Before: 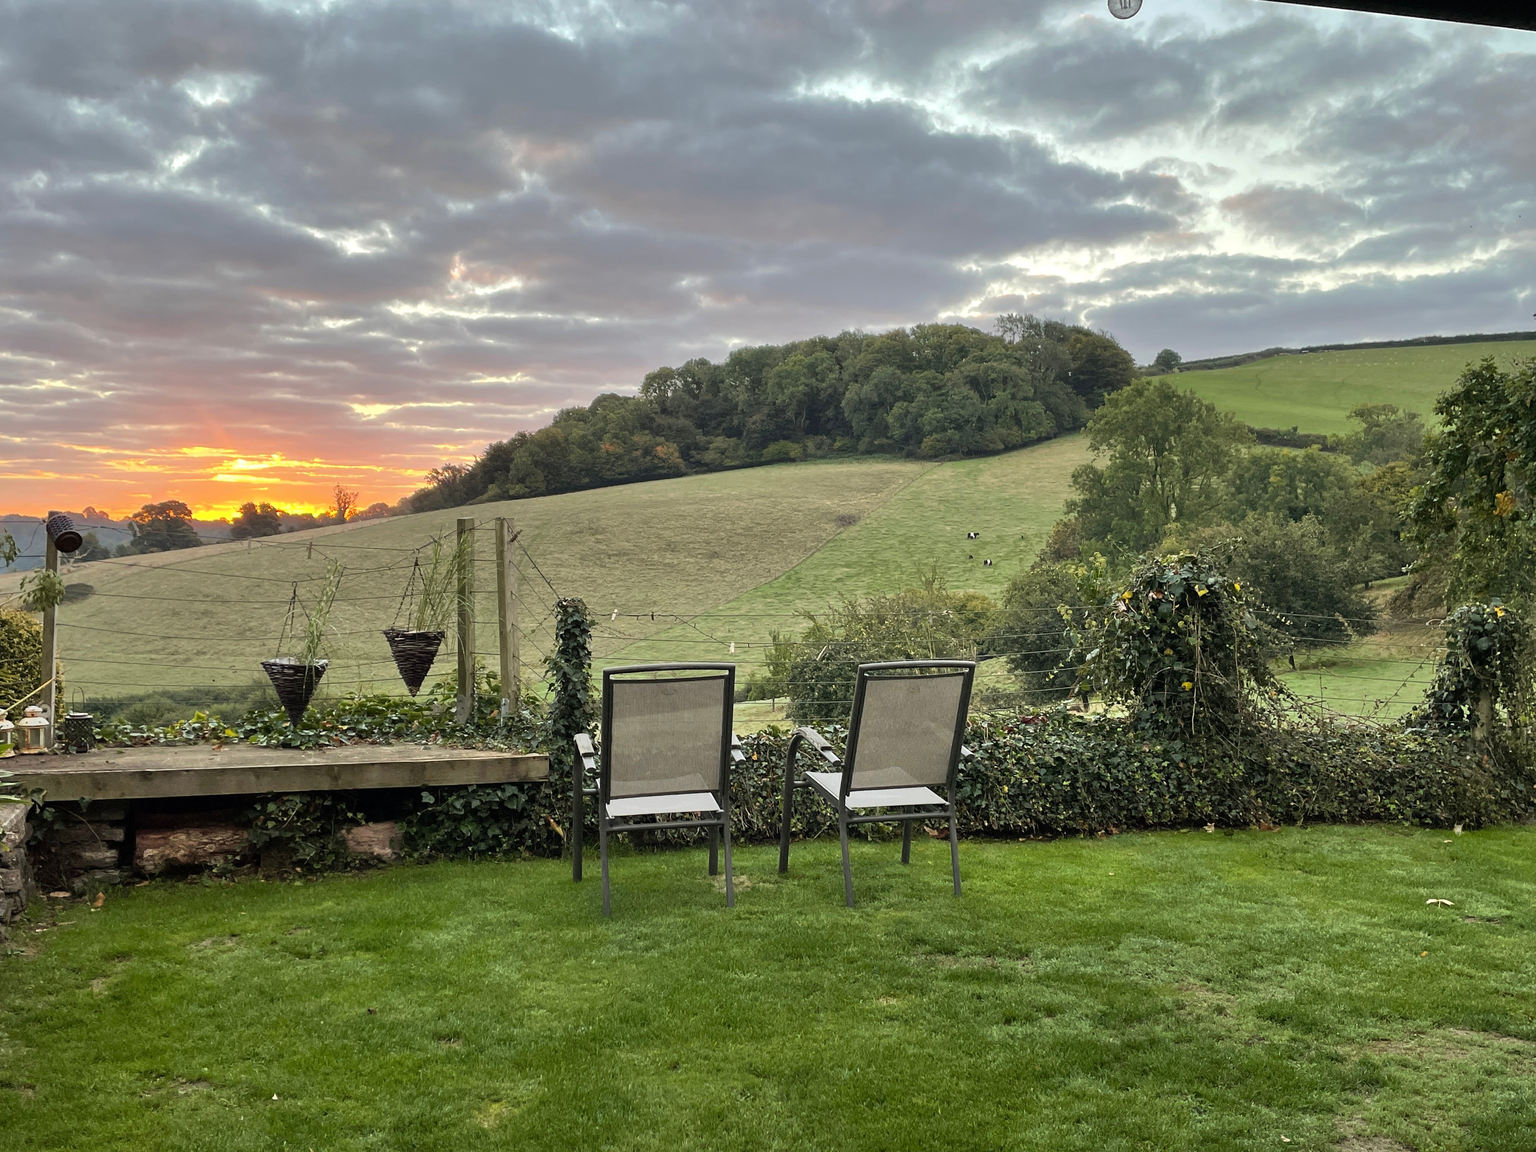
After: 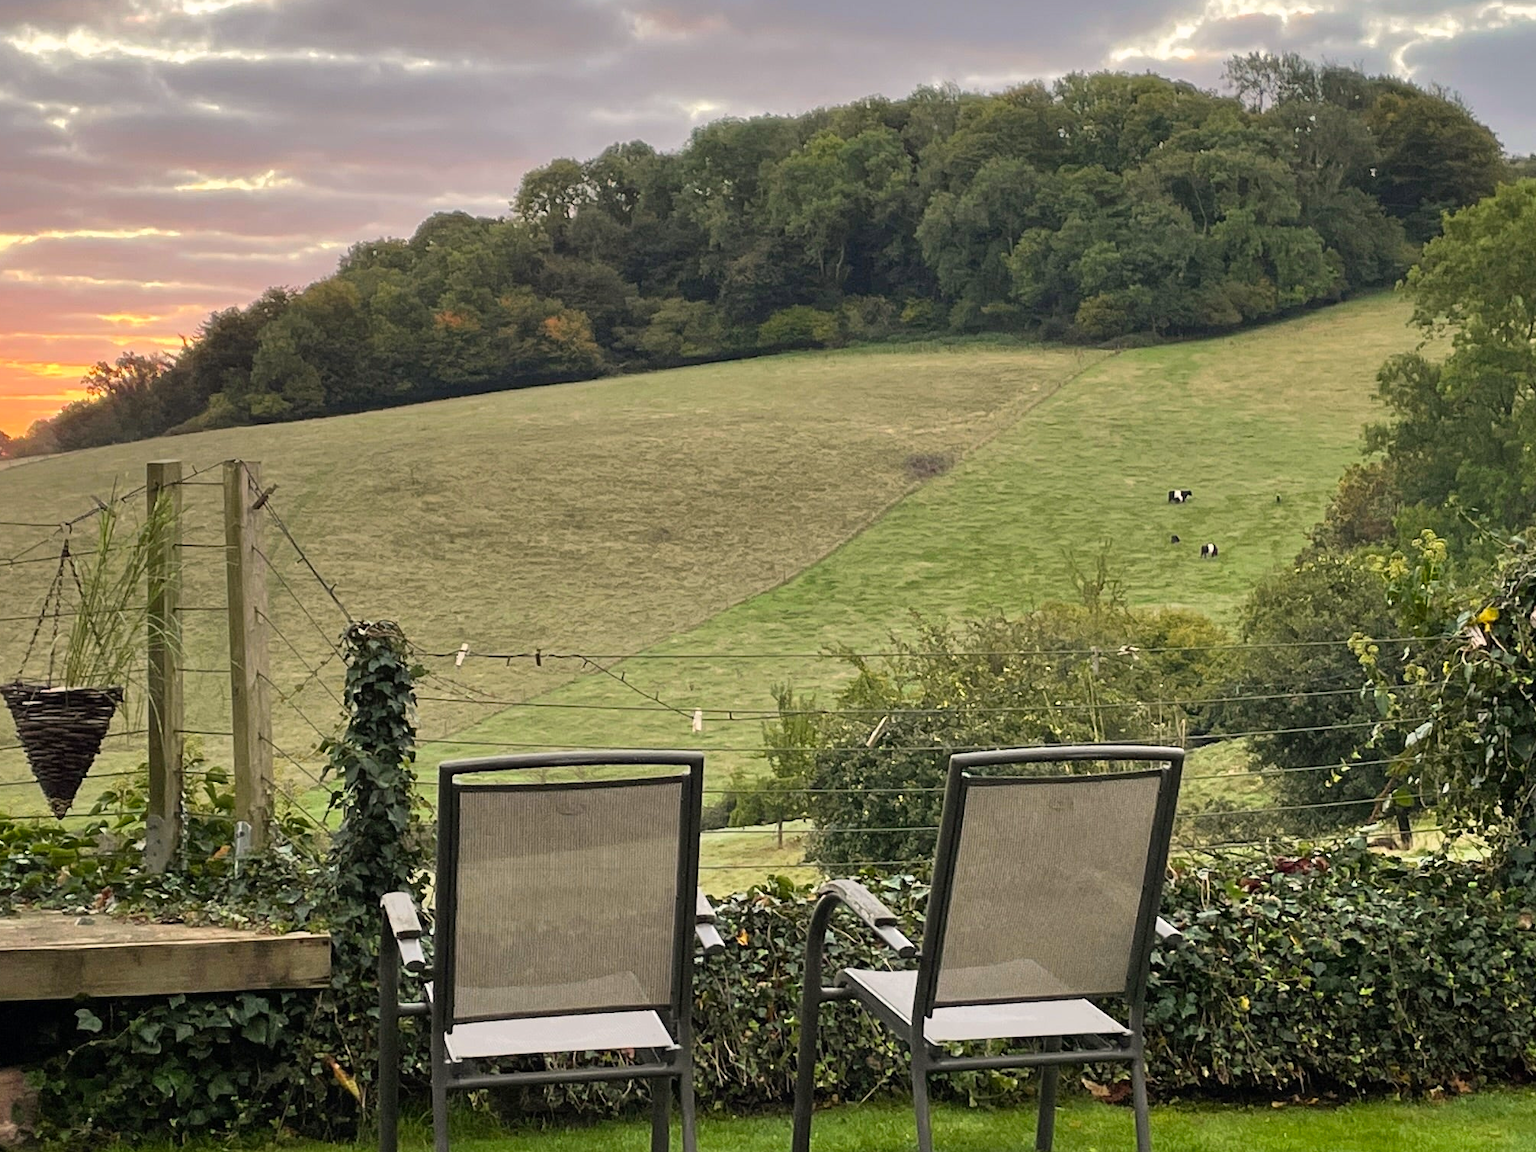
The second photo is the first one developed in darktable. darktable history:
crop: left 25%, top 25%, right 25%, bottom 25%
color correction: highlights a* 3.22, highlights b* 1.93, saturation 1.19
